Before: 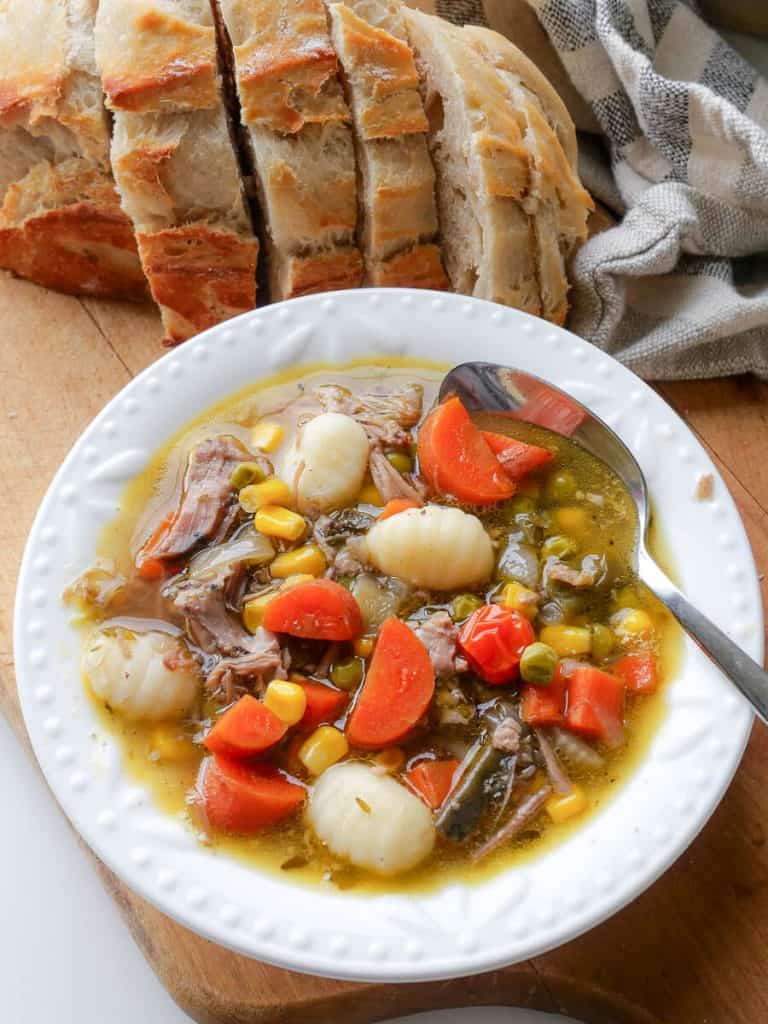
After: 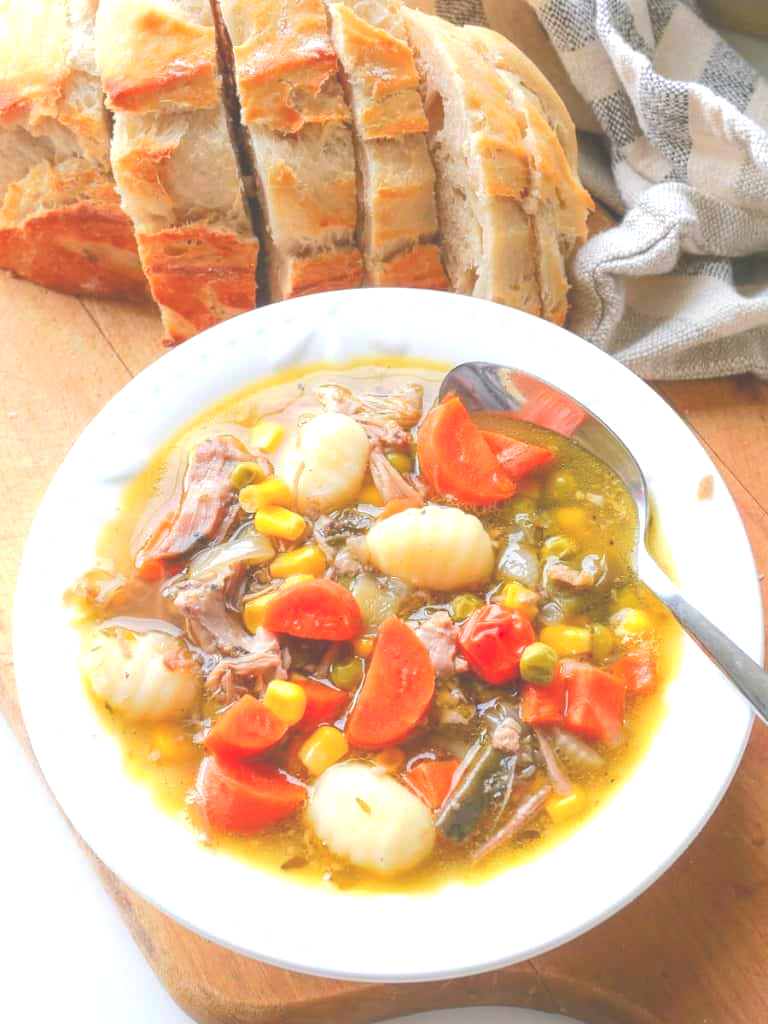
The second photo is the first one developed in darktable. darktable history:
contrast brightness saturation: contrast -0.19, saturation 0.19
exposure: black level correction 0, exposure 1.1 EV, compensate exposure bias true, compensate highlight preservation false
tone curve: curves: ch0 [(0, 0) (0.003, 0.238) (0.011, 0.238) (0.025, 0.242) (0.044, 0.256) (0.069, 0.277) (0.1, 0.294) (0.136, 0.315) (0.177, 0.345) (0.224, 0.379) (0.277, 0.419) (0.335, 0.463) (0.399, 0.511) (0.468, 0.566) (0.543, 0.627) (0.623, 0.687) (0.709, 0.75) (0.801, 0.824) (0.898, 0.89) (1, 1)], preserve colors none
